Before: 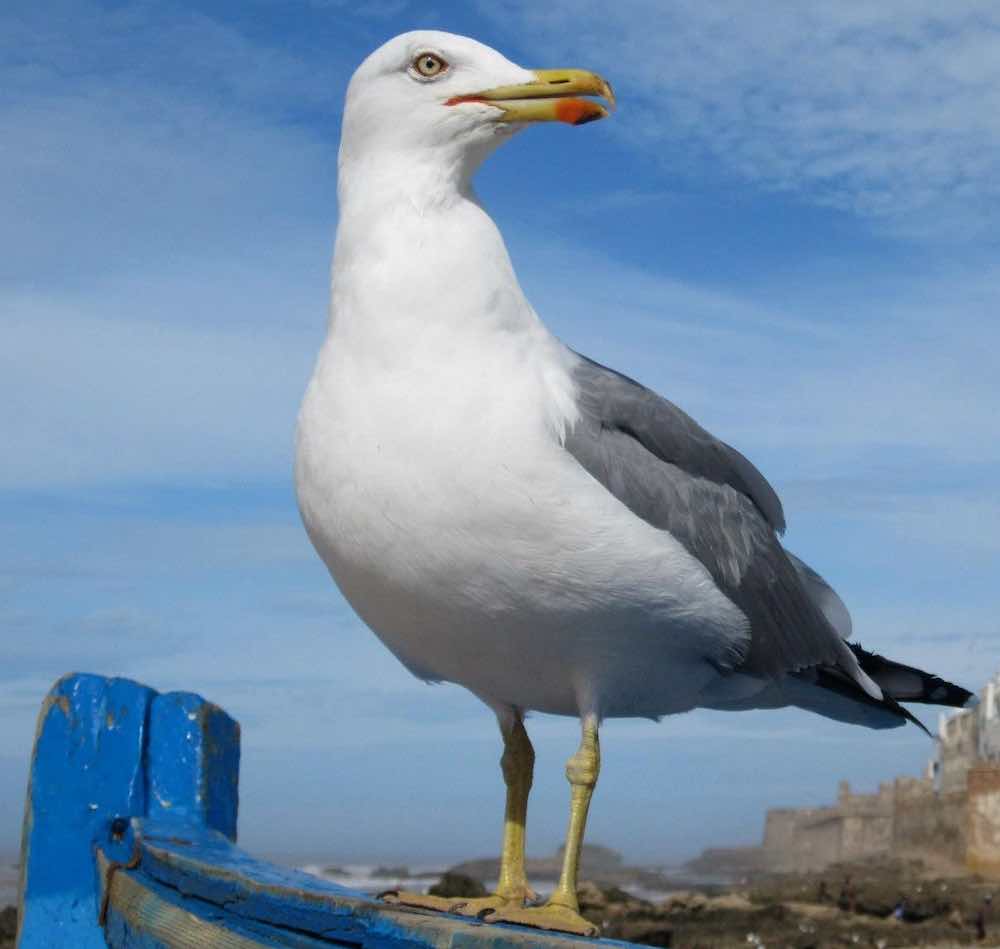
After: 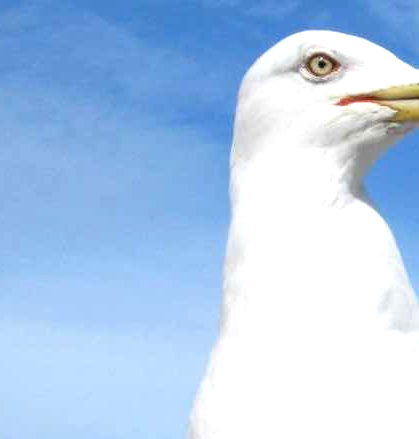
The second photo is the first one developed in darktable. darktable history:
crop and rotate: left 10.817%, top 0.062%, right 47.194%, bottom 53.626%
exposure: exposure 0.657 EV, compensate highlight preservation false
